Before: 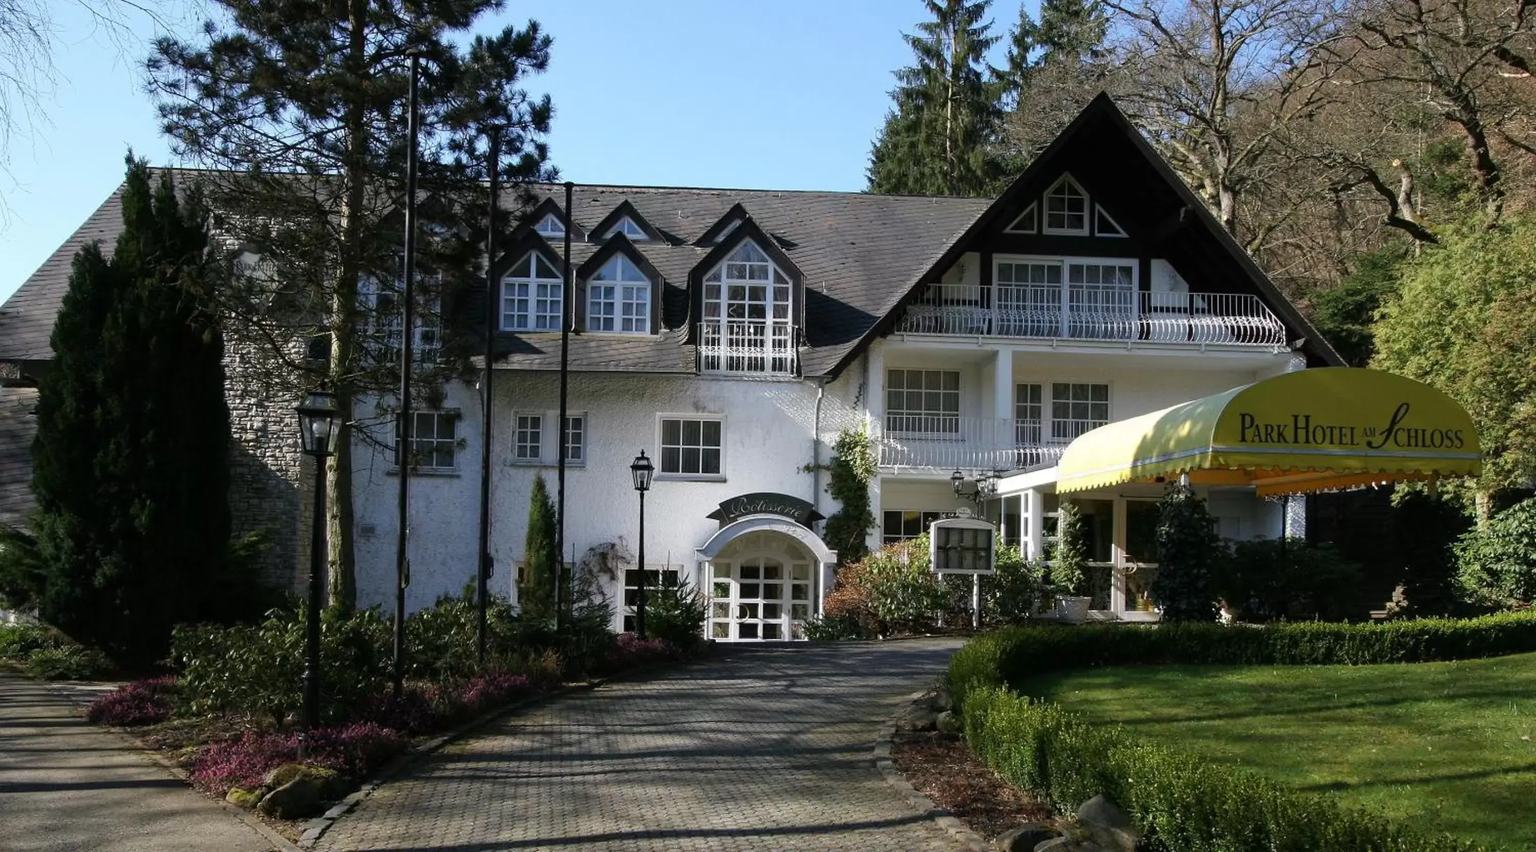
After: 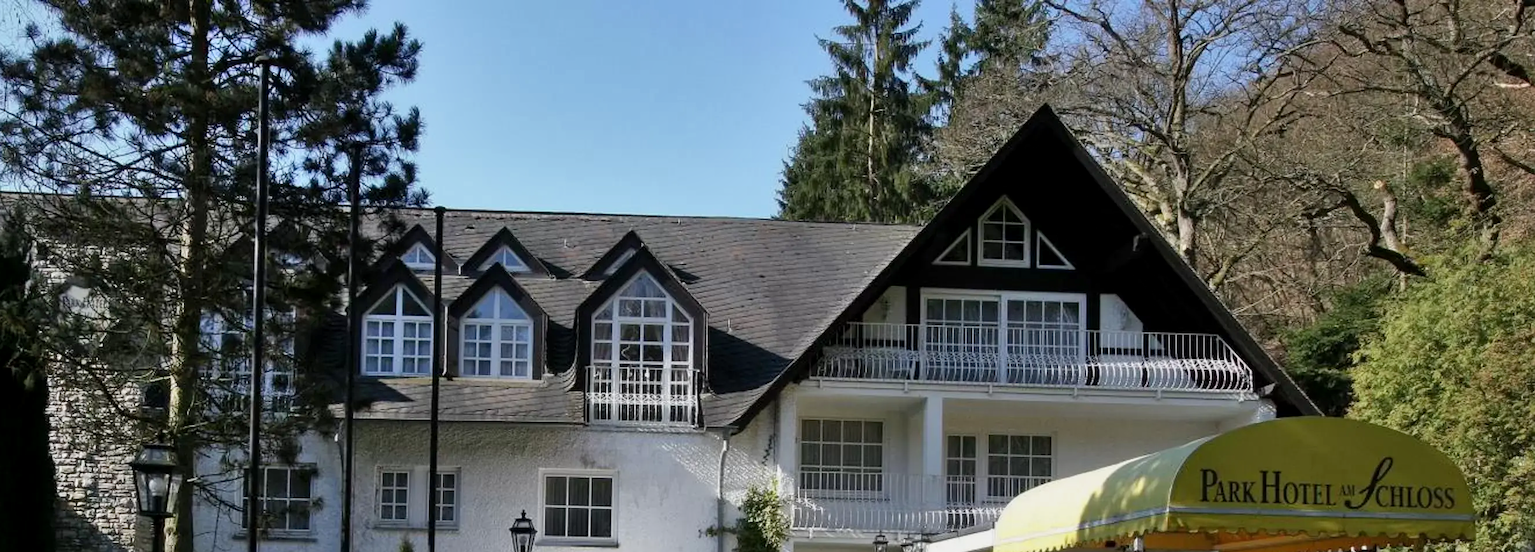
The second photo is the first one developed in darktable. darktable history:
shadows and highlights: soften with gaussian
exposure: black level correction 0.001, exposure -0.2 EV, compensate highlight preservation false
crop and rotate: left 11.812%, bottom 42.776%
